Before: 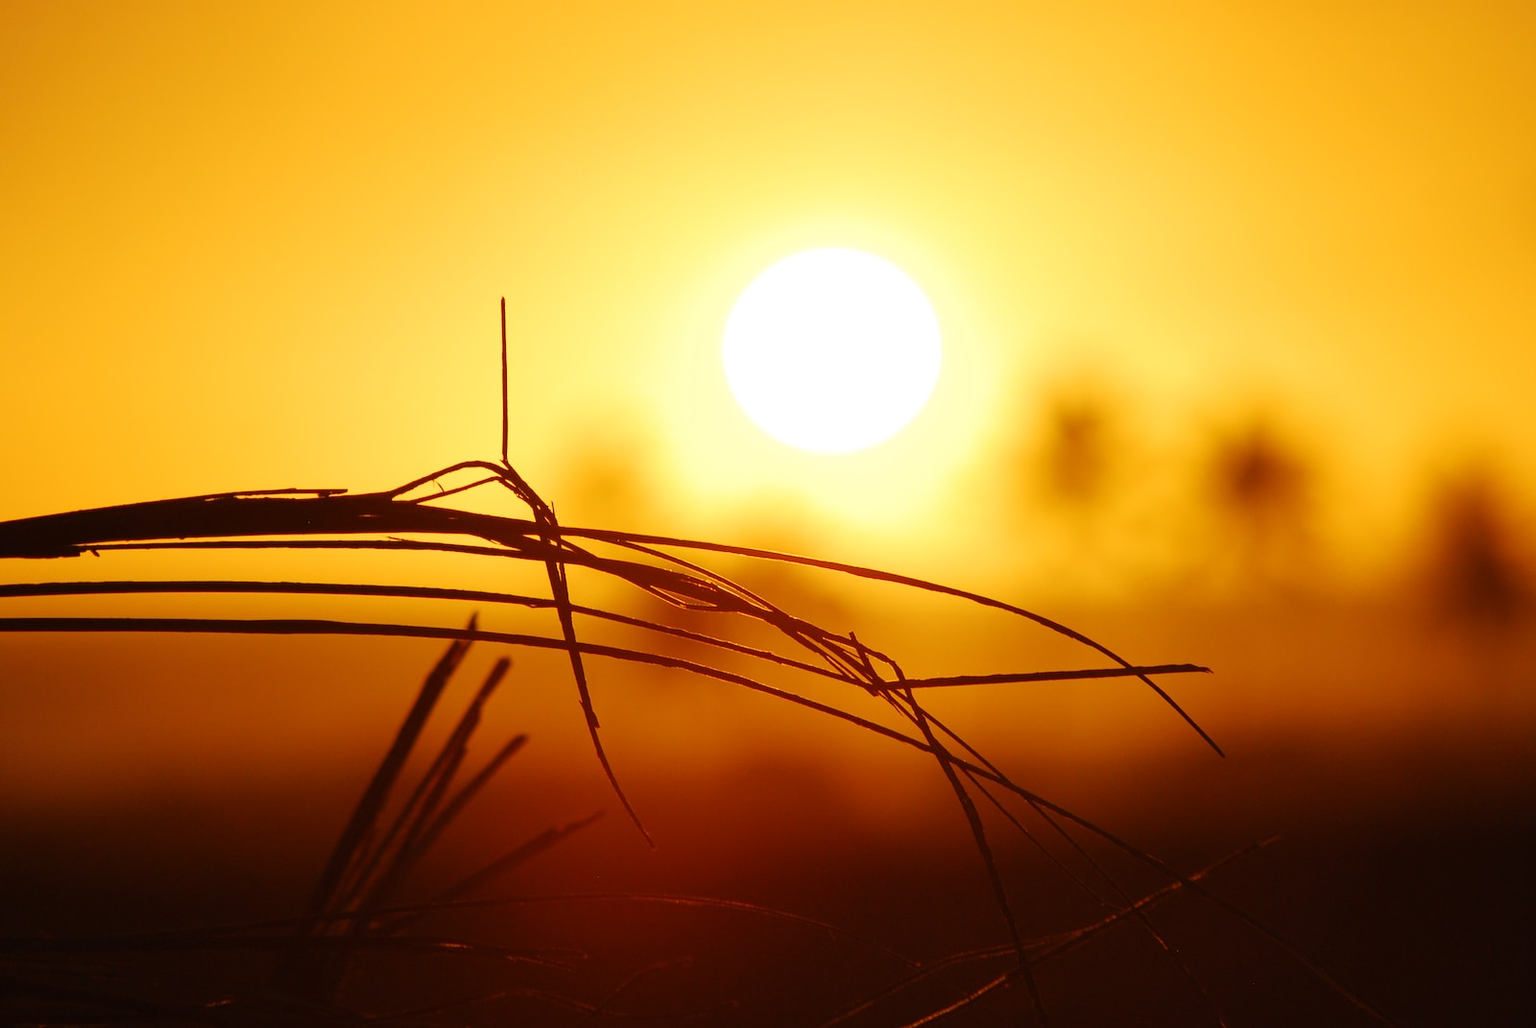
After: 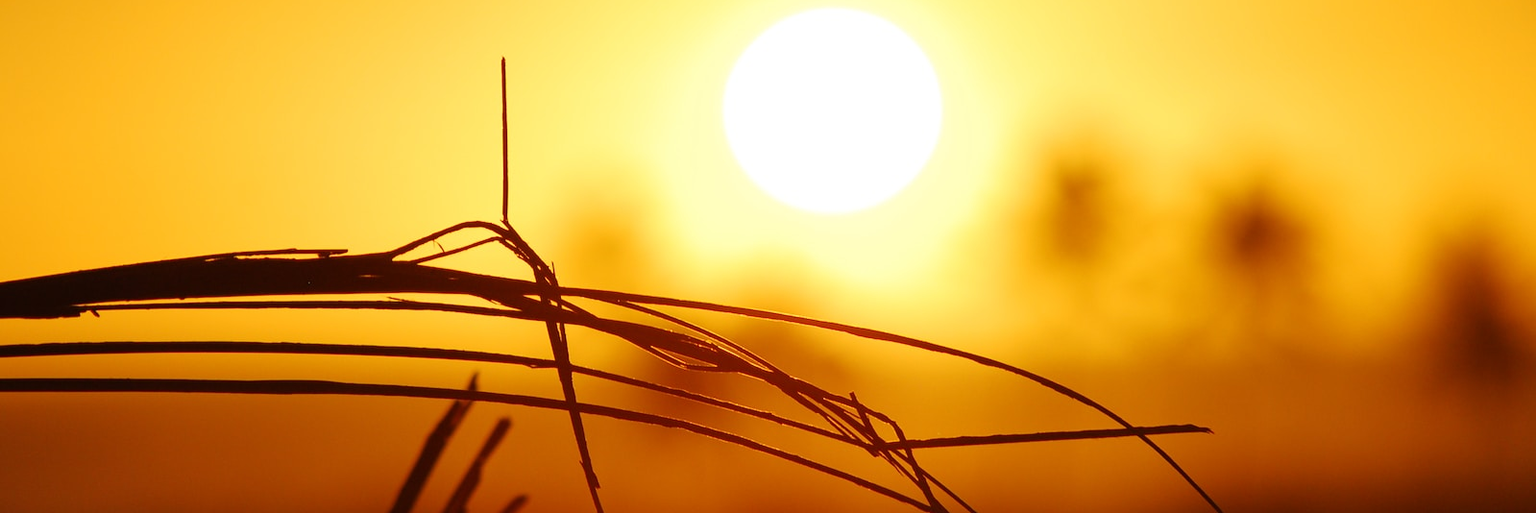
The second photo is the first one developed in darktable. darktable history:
crop: top 23.352%, bottom 26.648%
